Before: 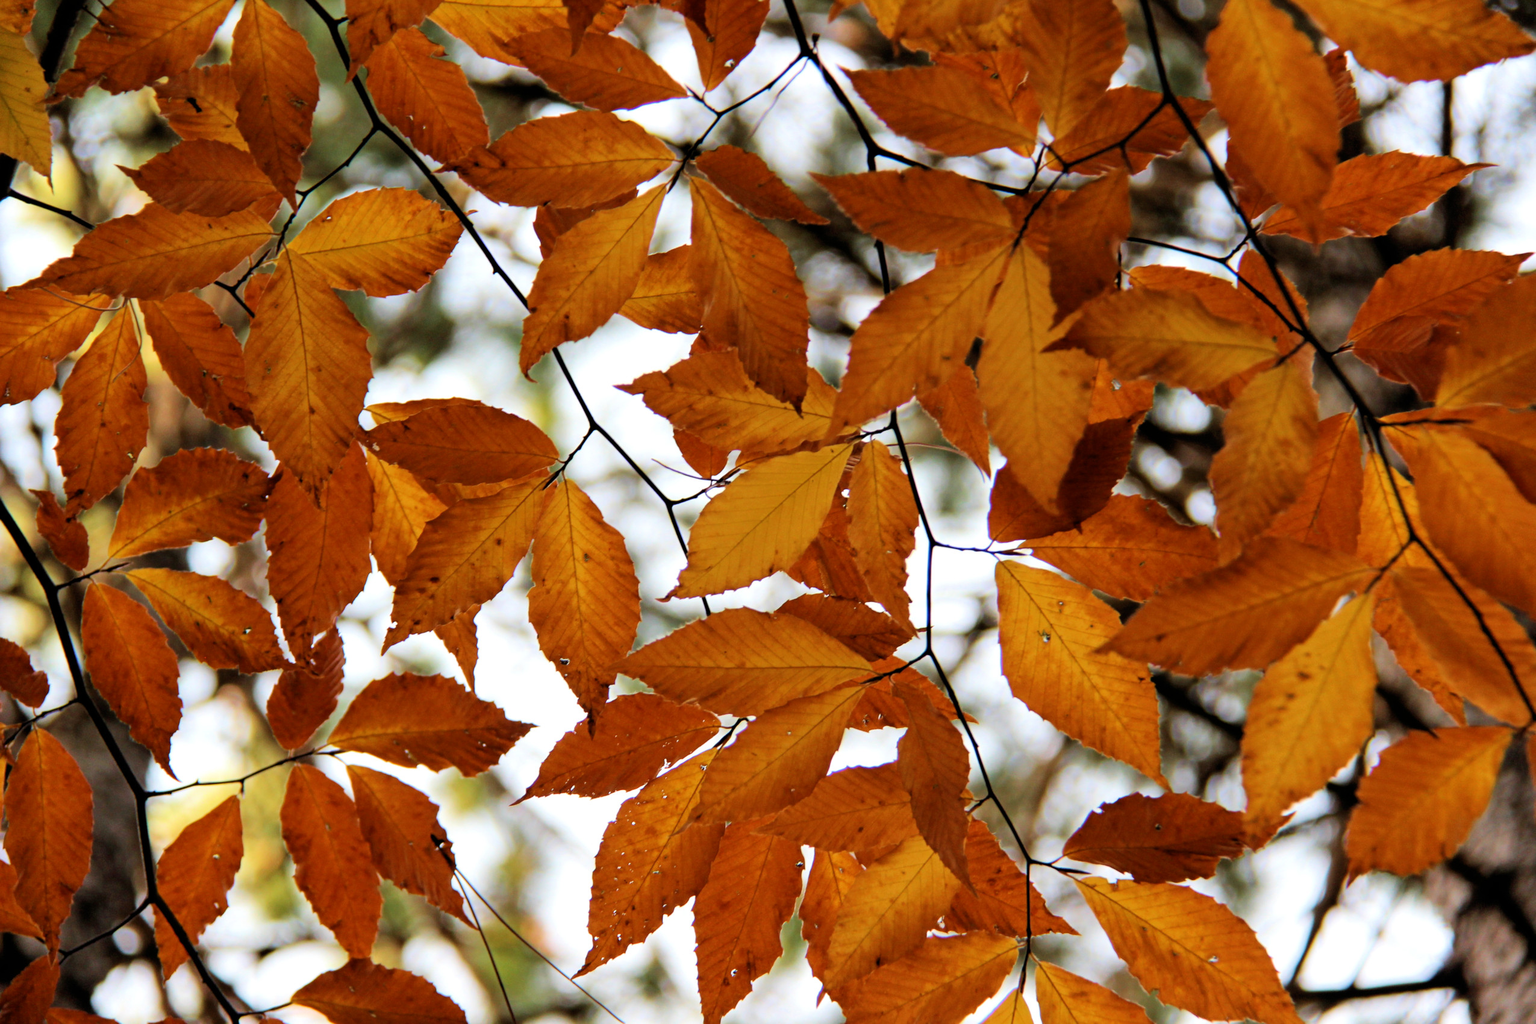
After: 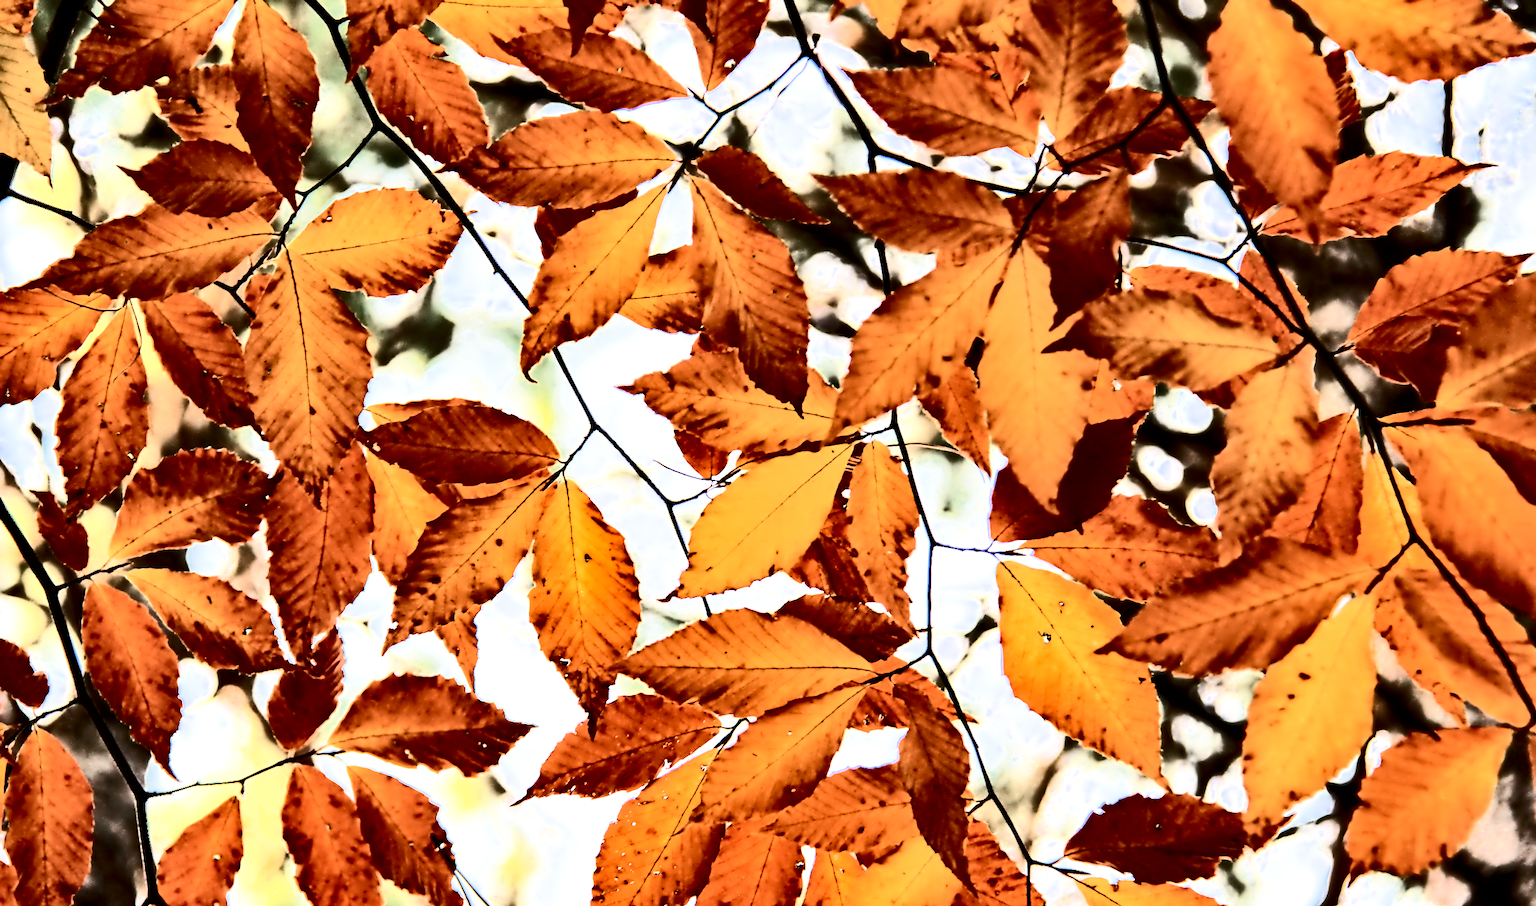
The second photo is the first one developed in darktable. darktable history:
crop and rotate: top 0%, bottom 11.51%
exposure: exposure 1.156 EV, compensate highlight preservation false
color zones: curves: ch0 [(0, 0.5) (0.125, 0.4) (0.25, 0.5) (0.375, 0.4) (0.5, 0.4) (0.625, 0.35) (0.75, 0.35) (0.875, 0.5)]; ch1 [(0, 0.35) (0.125, 0.45) (0.25, 0.35) (0.375, 0.35) (0.5, 0.35) (0.625, 0.35) (0.75, 0.45) (0.875, 0.35)]; ch2 [(0, 0.6) (0.125, 0.5) (0.25, 0.5) (0.375, 0.6) (0.5, 0.6) (0.625, 0.5) (0.75, 0.5) (0.875, 0.5)]
shadows and highlights: white point adjustment 0.06, soften with gaussian
contrast equalizer: y [[0.5, 0.542, 0.583, 0.625, 0.667, 0.708], [0.5 ×6], [0.5 ×6], [0, 0.033, 0.067, 0.1, 0.133, 0.167], [0, 0.05, 0.1, 0.15, 0.2, 0.25]]
contrast brightness saturation: contrast 0.912, brightness 0.196
